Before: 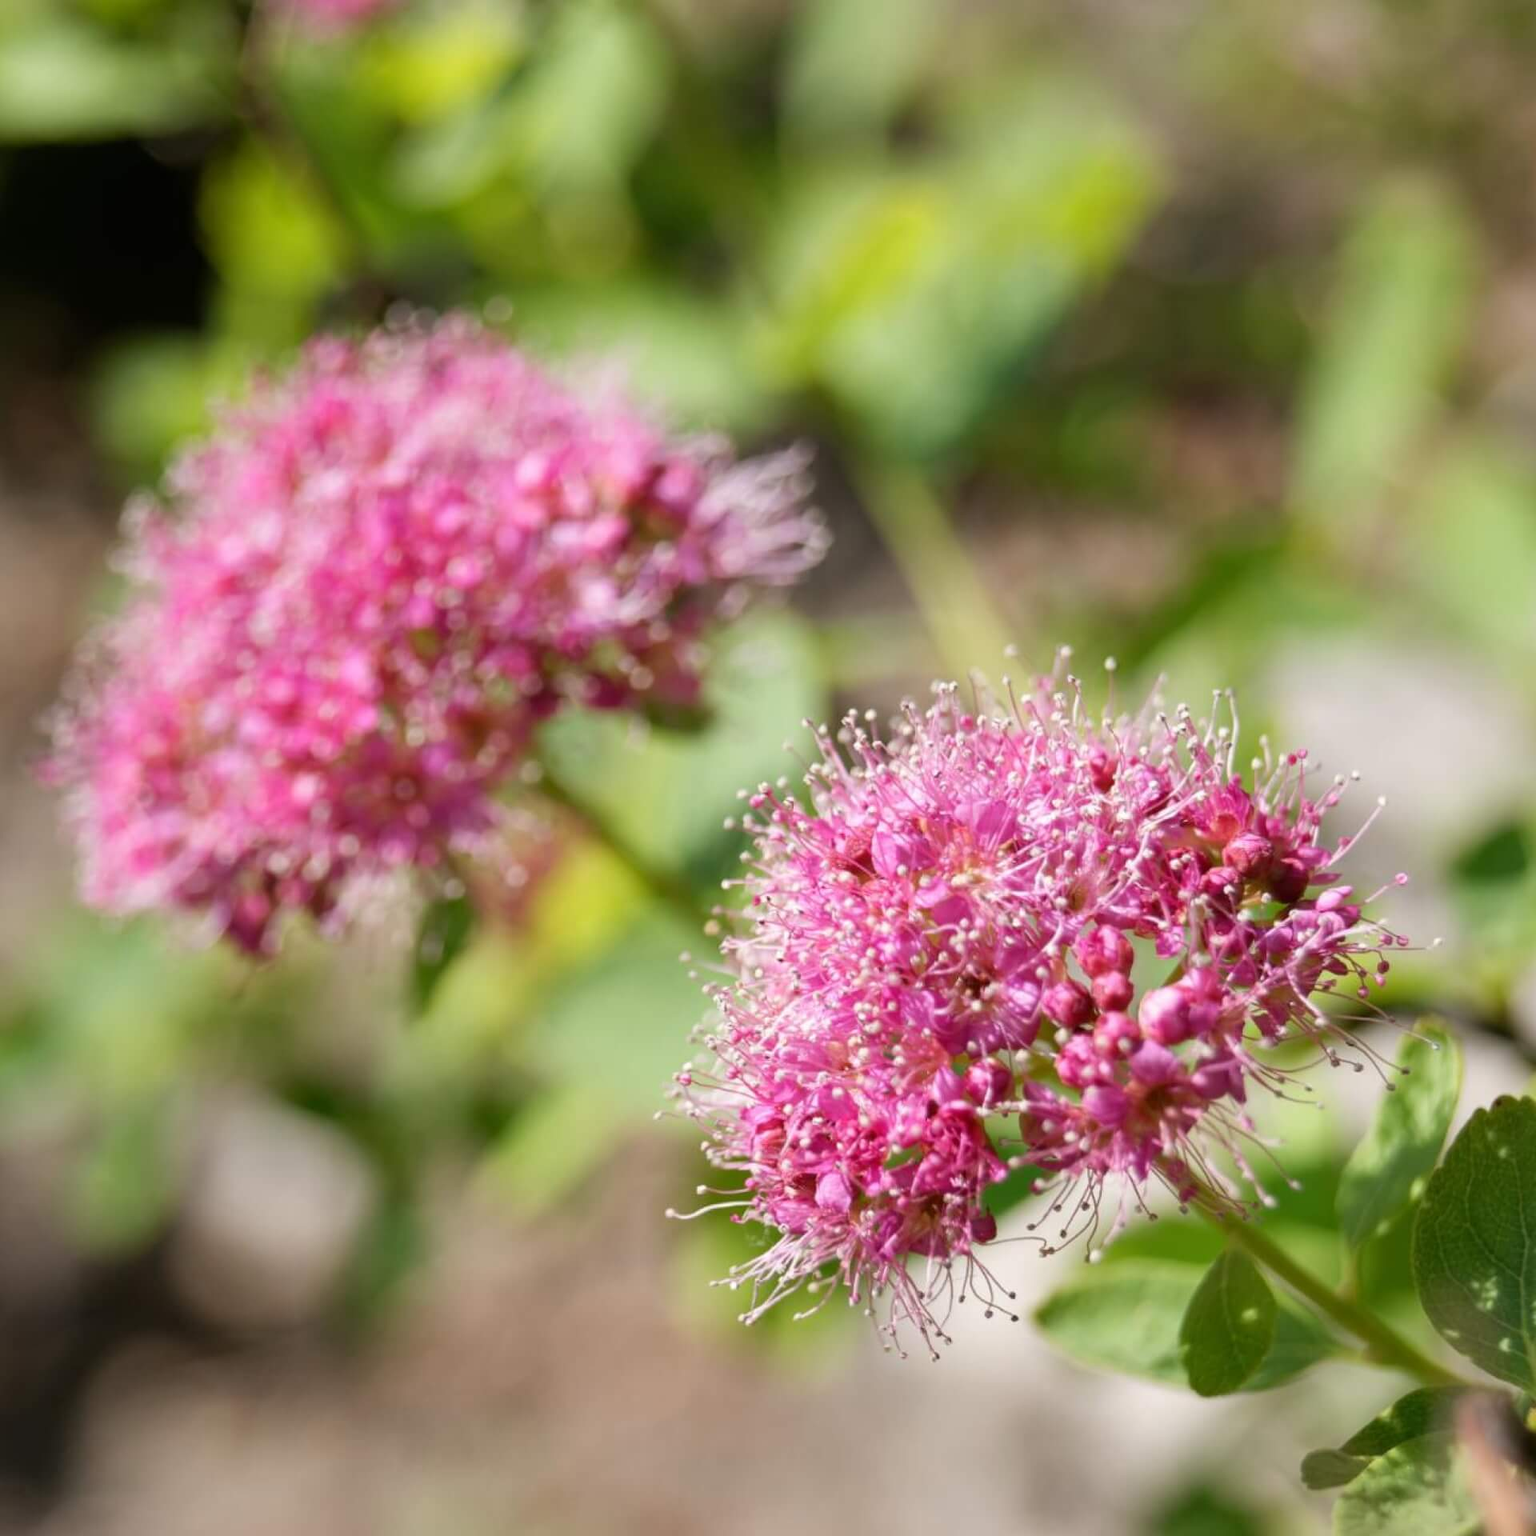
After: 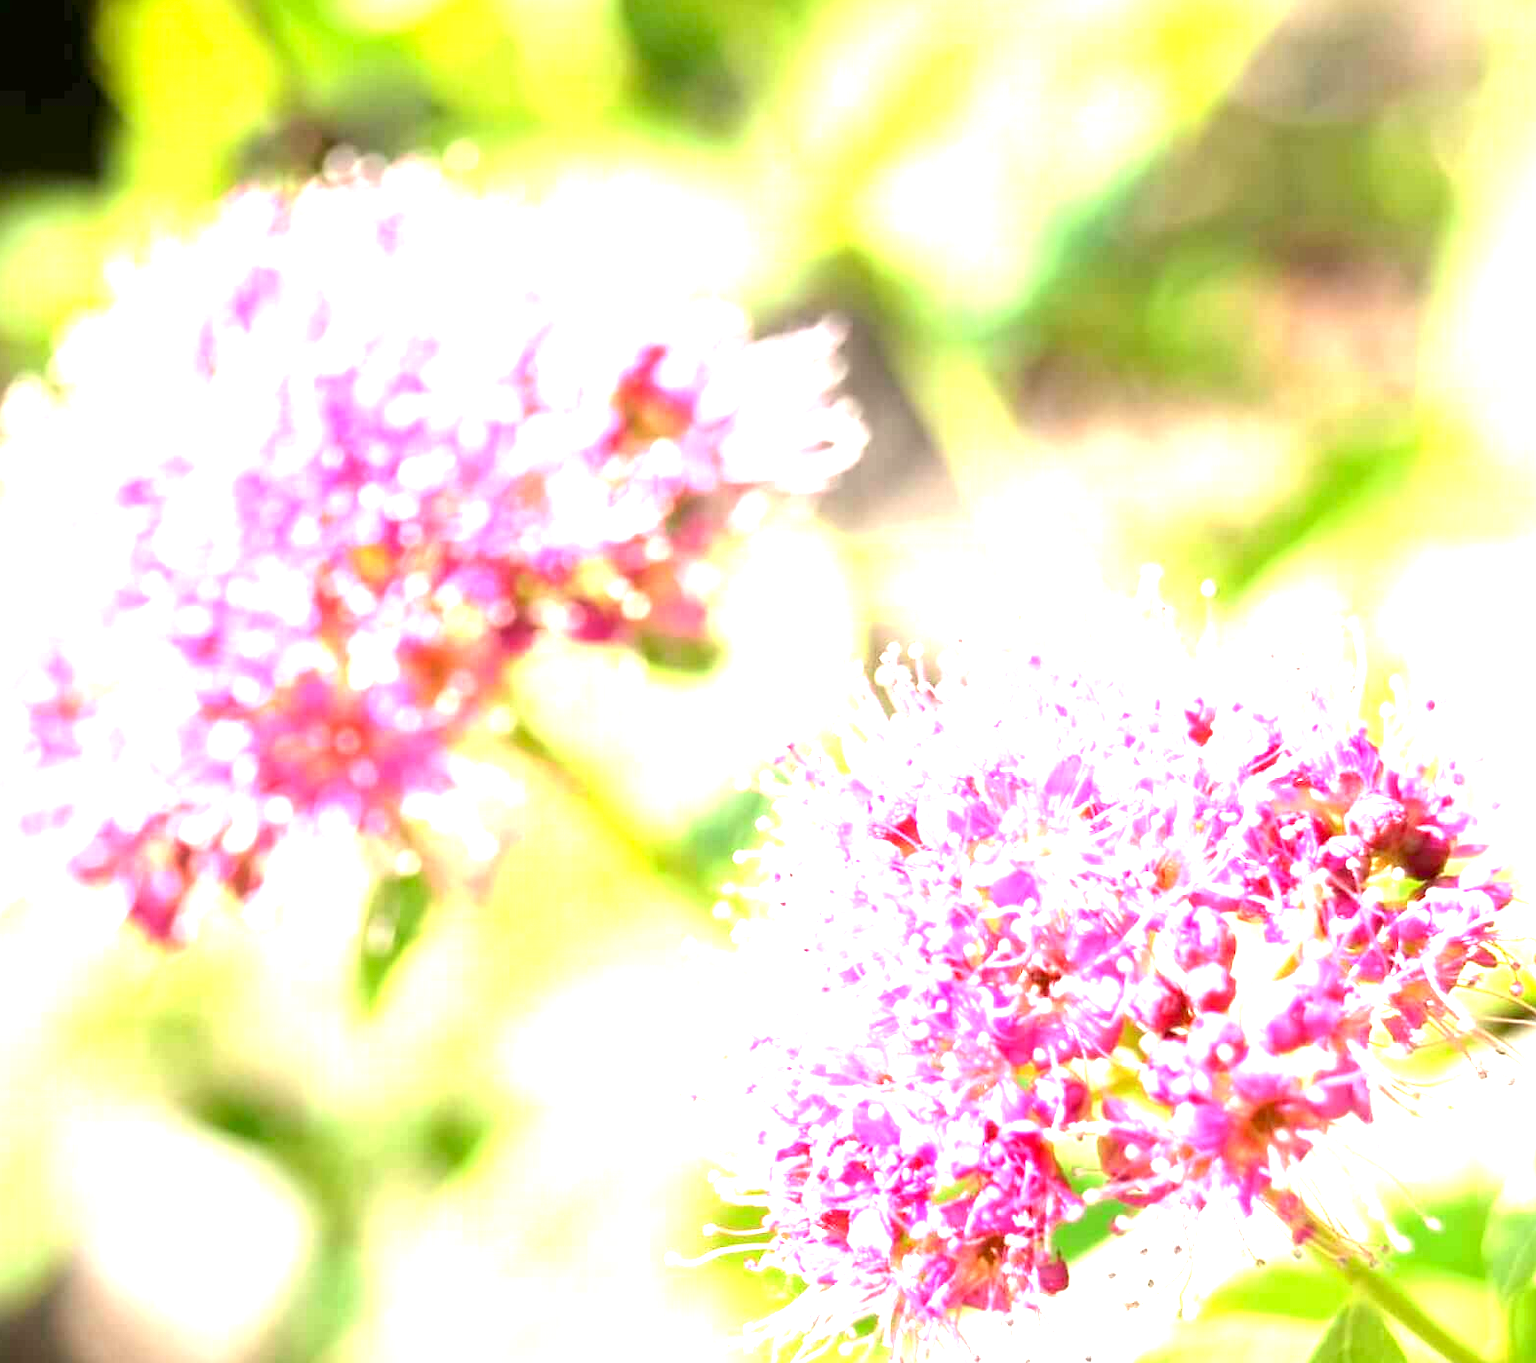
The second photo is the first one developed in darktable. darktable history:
crop: left 7.856%, top 11.836%, right 10.12%, bottom 15.387%
exposure: black level correction 0.001, exposure 2.607 EV, compensate exposure bias true, compensate highlight preservation false
